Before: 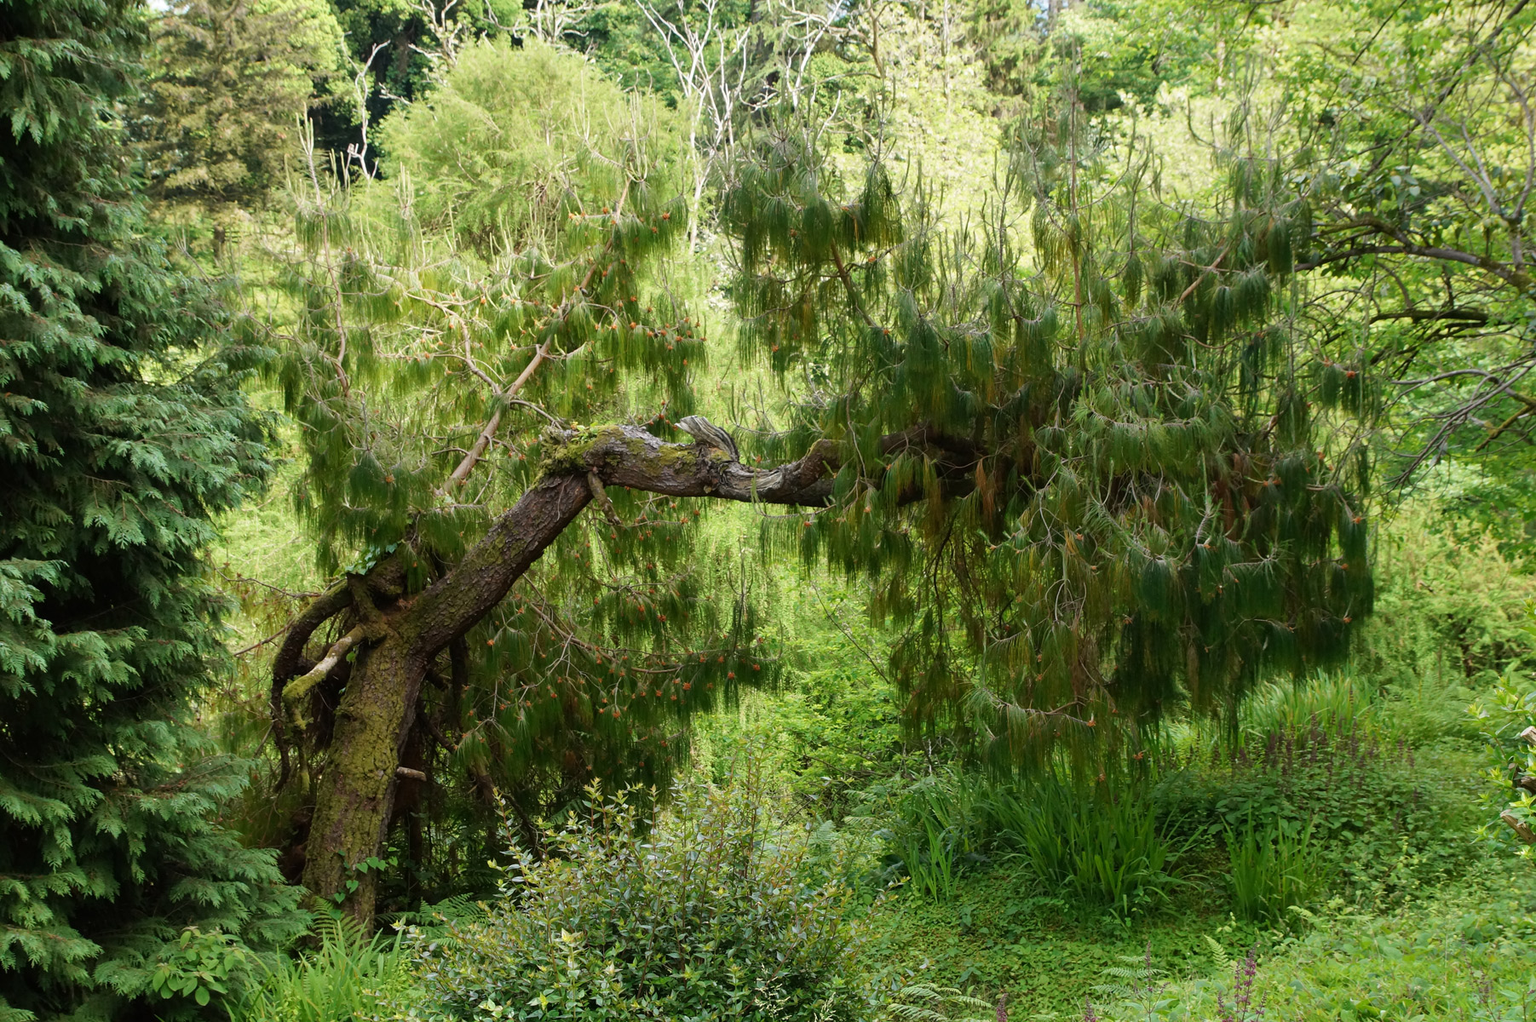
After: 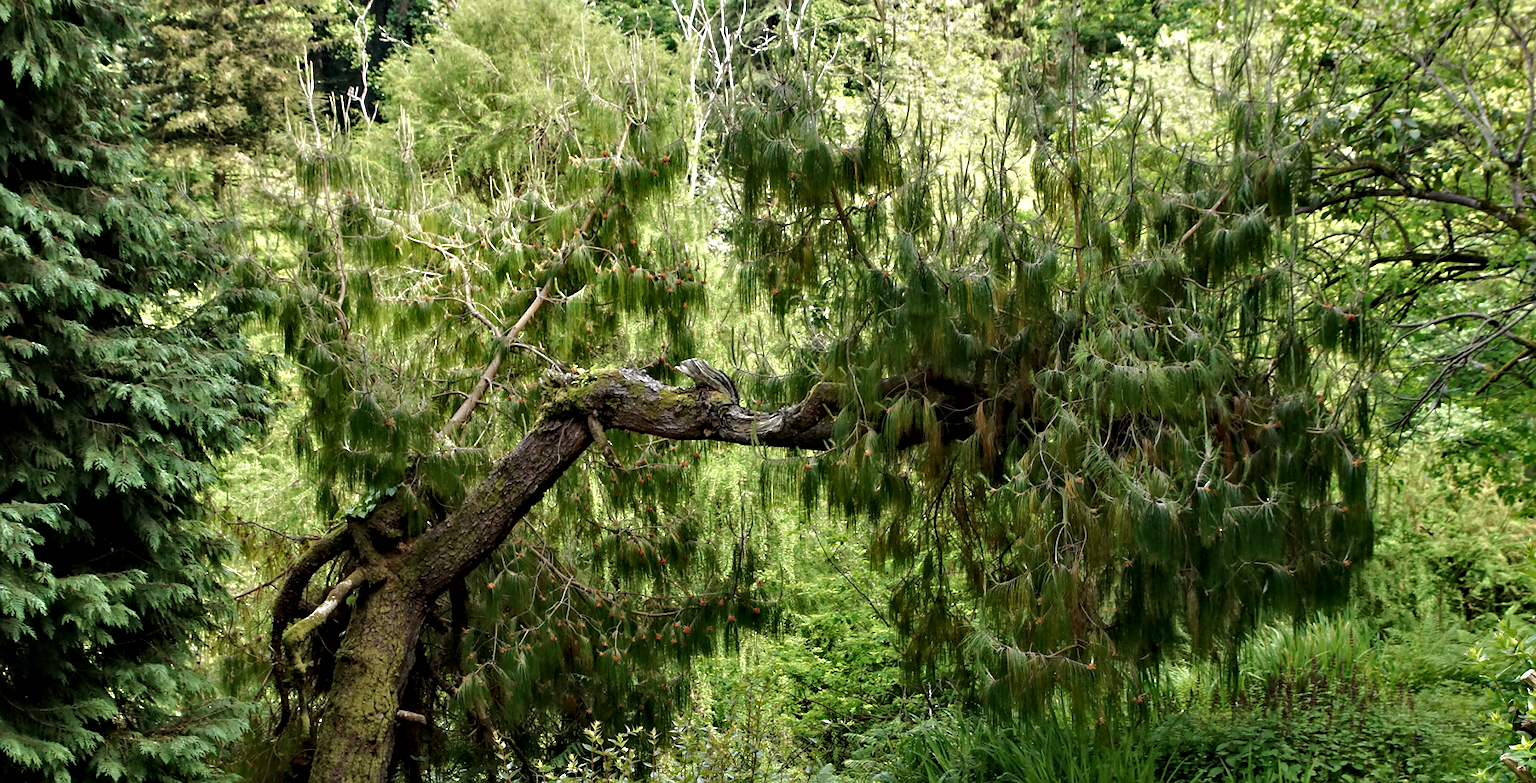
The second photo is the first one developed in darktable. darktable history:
rgb curve: curves: ch0 [(0, 0) (0.175, 0.154) (0.785, 0.663) (1, 1)]
sharpen: radius 1.559, amount 0.373, threshold 1.271
contrast equalizer: y [[0.511, 0.558, 0.631, 0.632, 0.559, 0.512], [0.5 ×6], [0.507, 0.559, 0.627, 0.644, 0.647, 0.647], [0 ×6], [0 ×6]]
local contrast: detail 110%
crop: top 5.667%, bottom 17.637%
